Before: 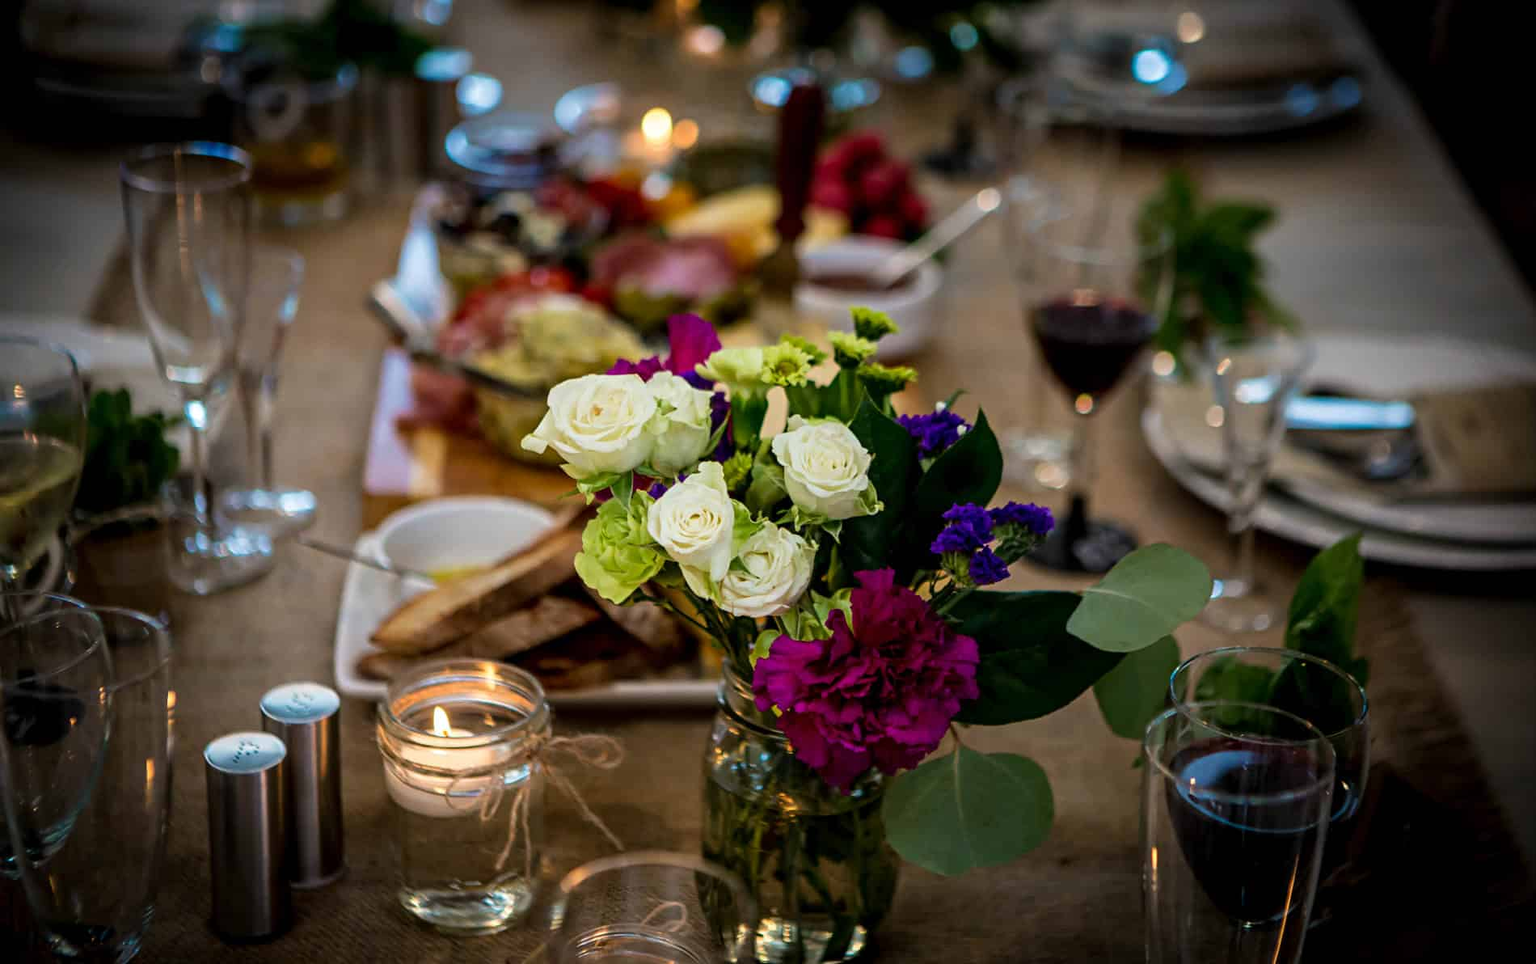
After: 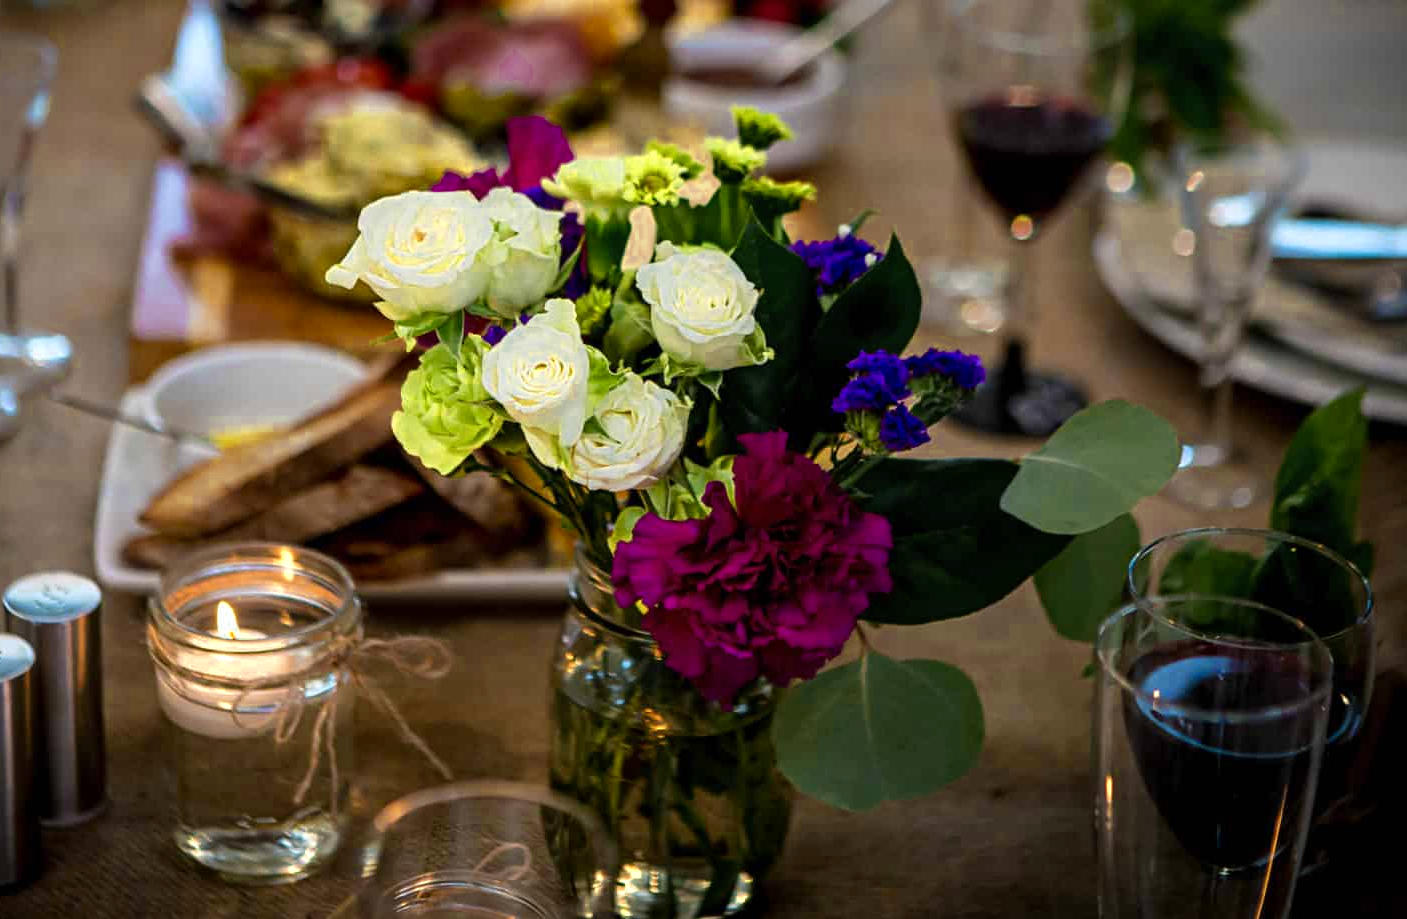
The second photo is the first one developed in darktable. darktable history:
crop: left 16.835%, top 22.856%, right 9.069%
color zones: curves: ch0 [(0, 0.485) (0.178, 0.476) (0.261, 0.623) (0.411, 0.403) (0.708, 0.603) (0.934, 0.412)]; ch1 [(0.003, 0.485) (0.149, 0.496) (0.229, 0.584) (0.326, 0.551) (0.484, 0.262) (0.757, 0.643)]
base curve: preserve colors none
